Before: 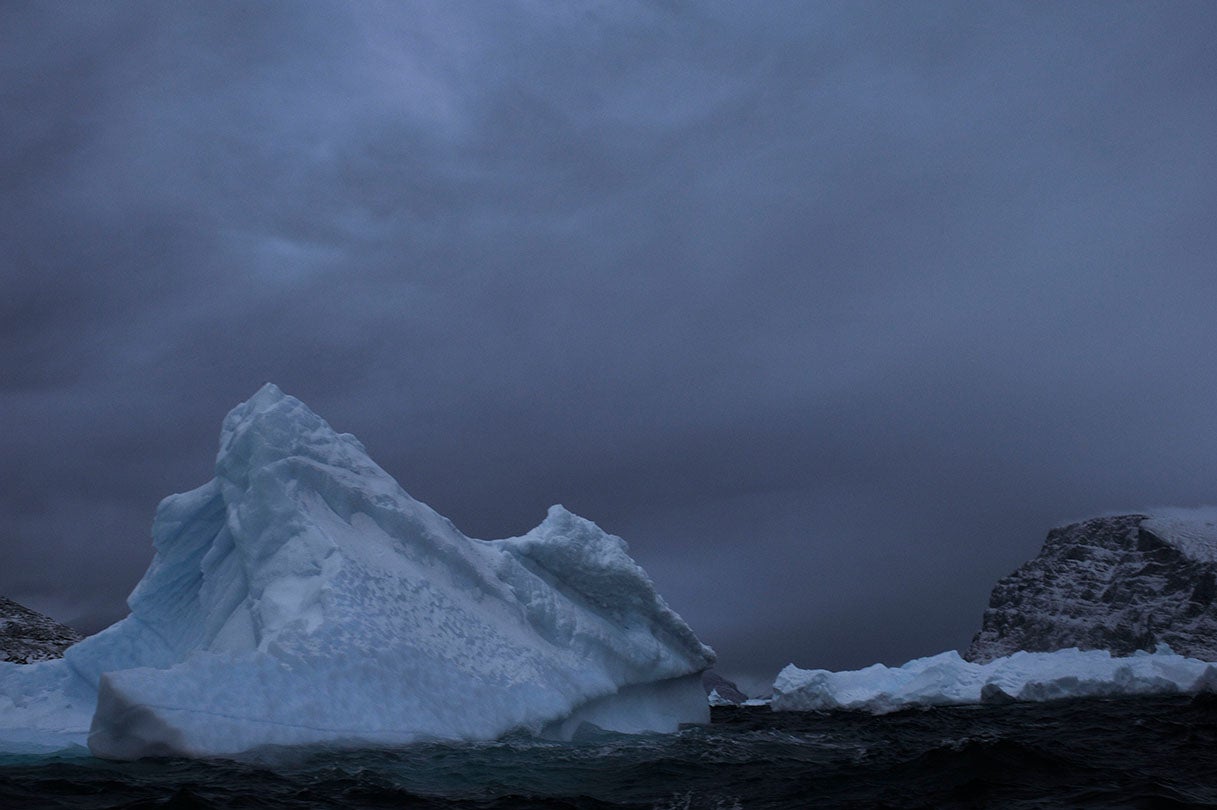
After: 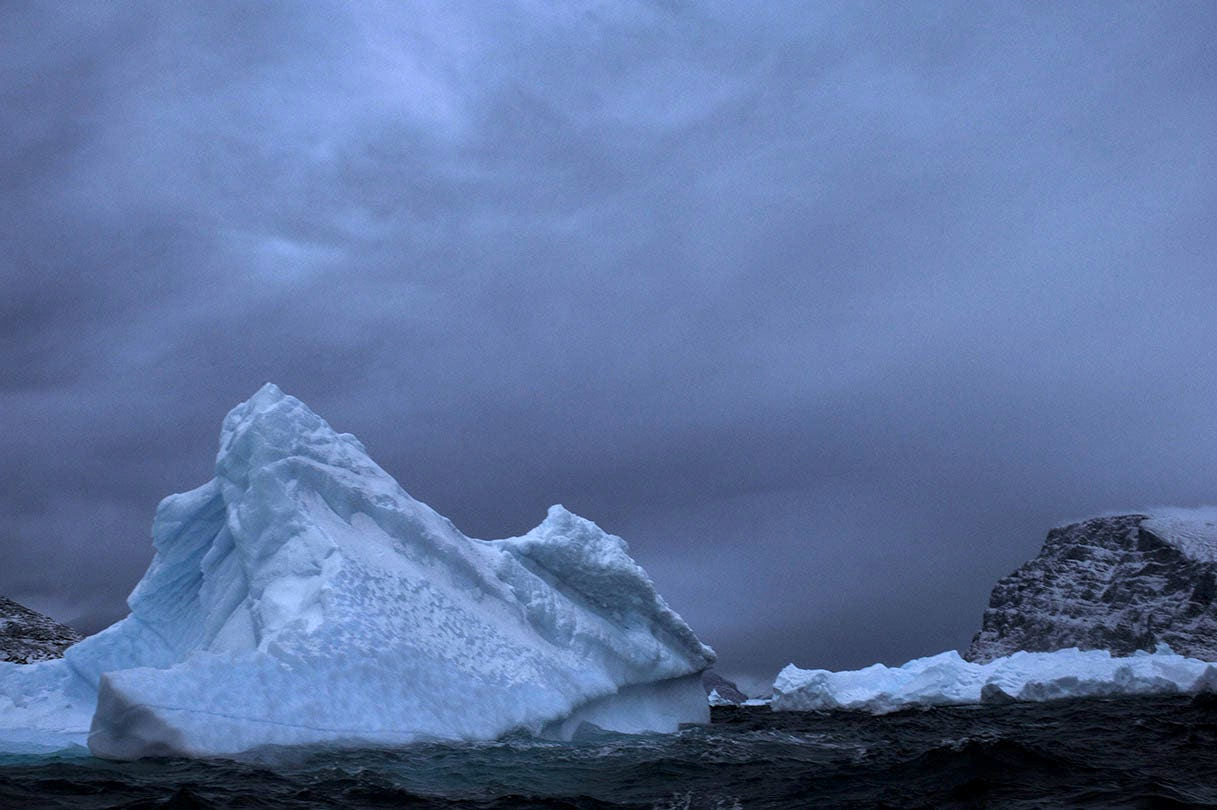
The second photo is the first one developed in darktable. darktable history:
white balance: red 0.976, blue 1.04
exposure: exposure 0.921 EV, compensate highlight preservation false
local contrast: on, module defaults
